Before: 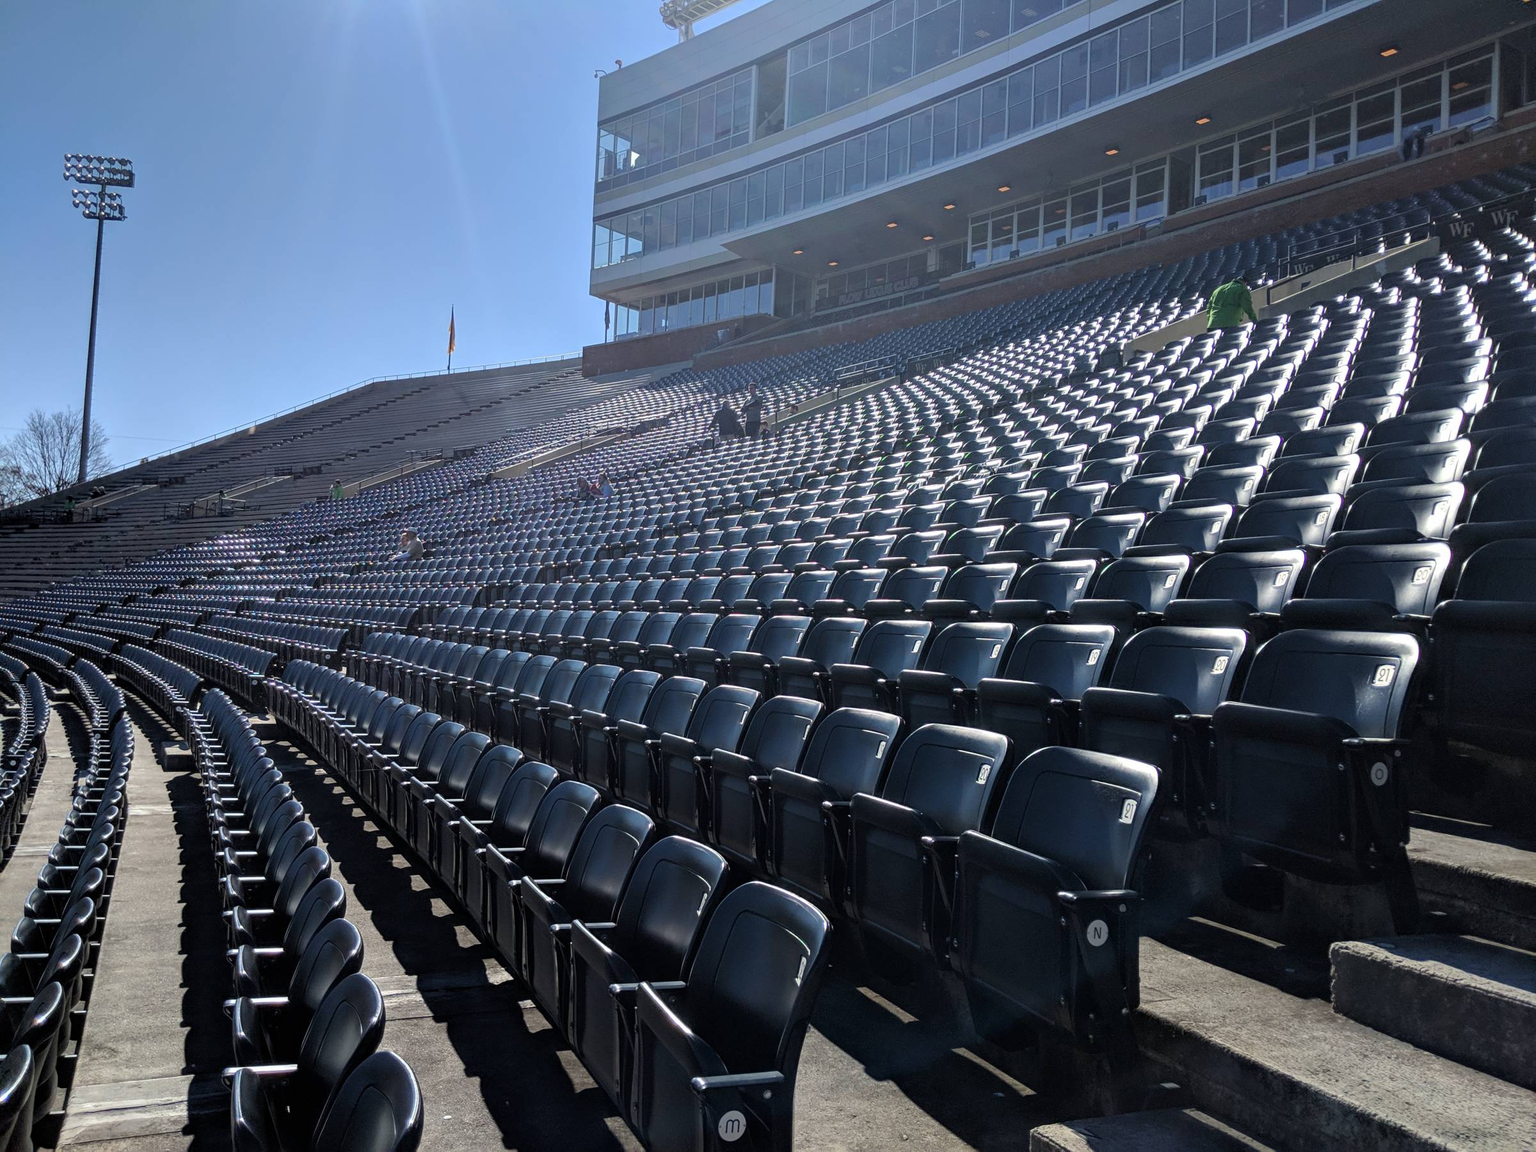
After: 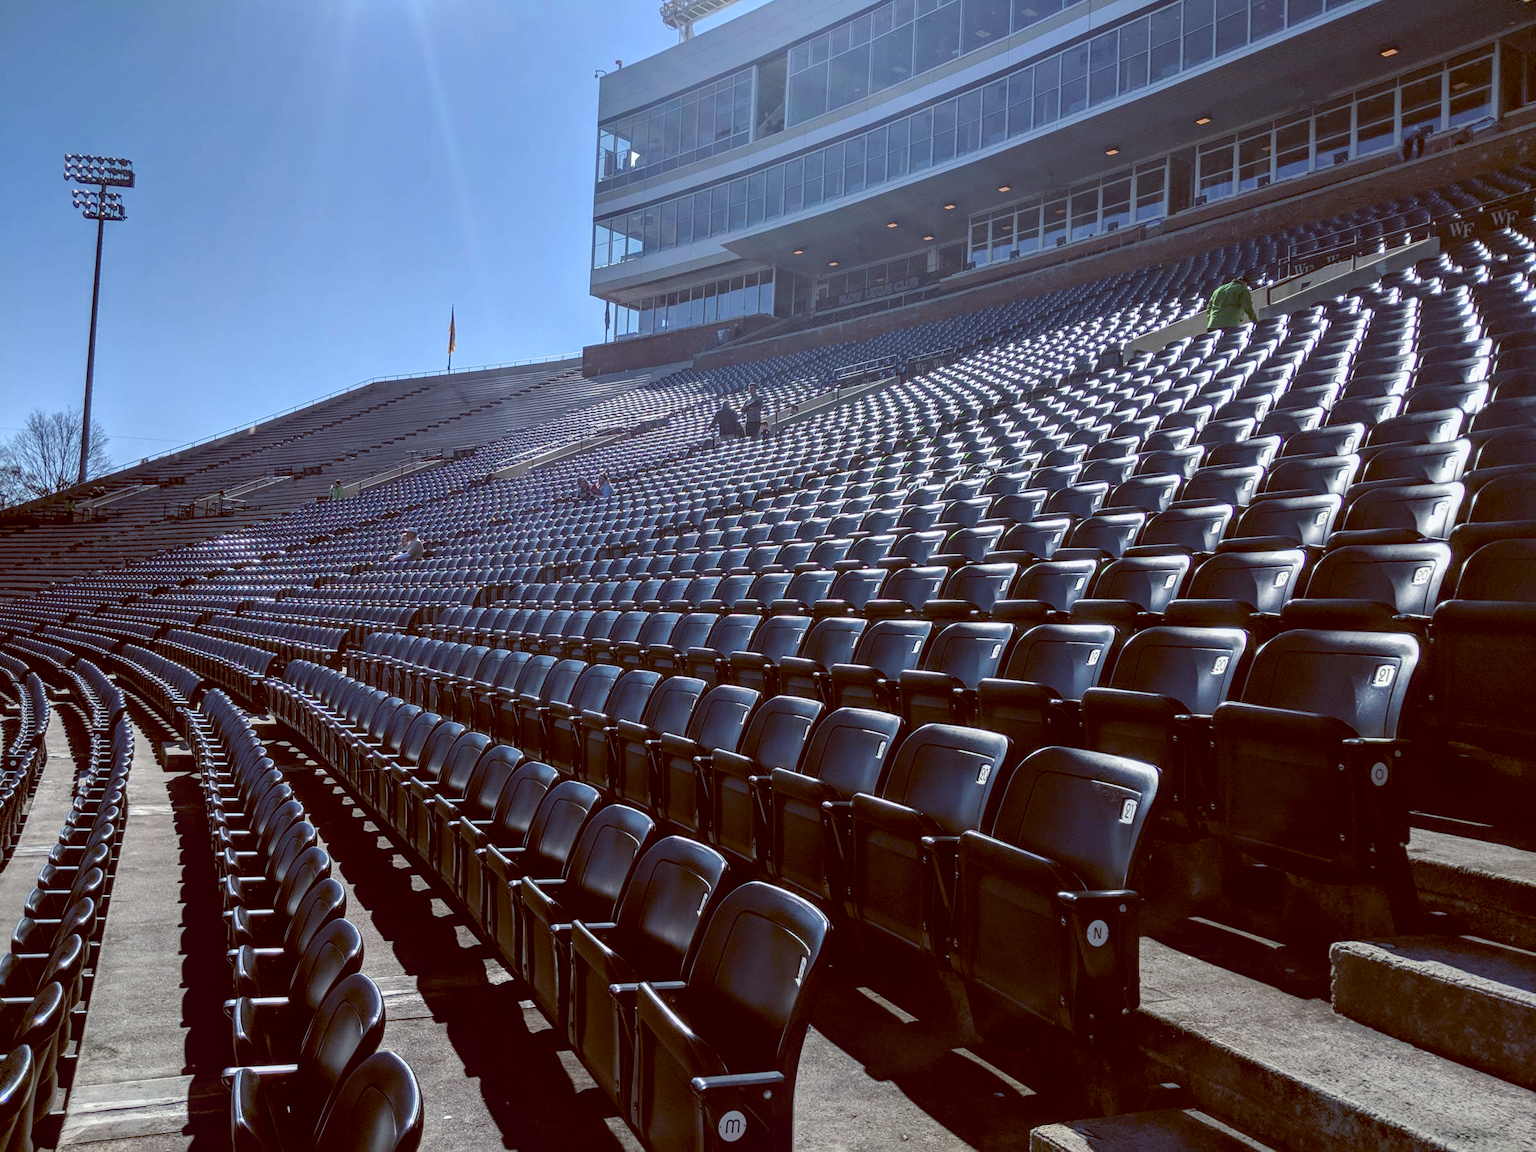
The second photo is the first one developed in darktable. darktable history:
local contrast: on, module defaults
color balance: lift [1, 1.015, 1.004, 0.985], gamma [1, 0.958, 0.971, 1.042], gain [1, 0.956, 0.977, 1.044]
